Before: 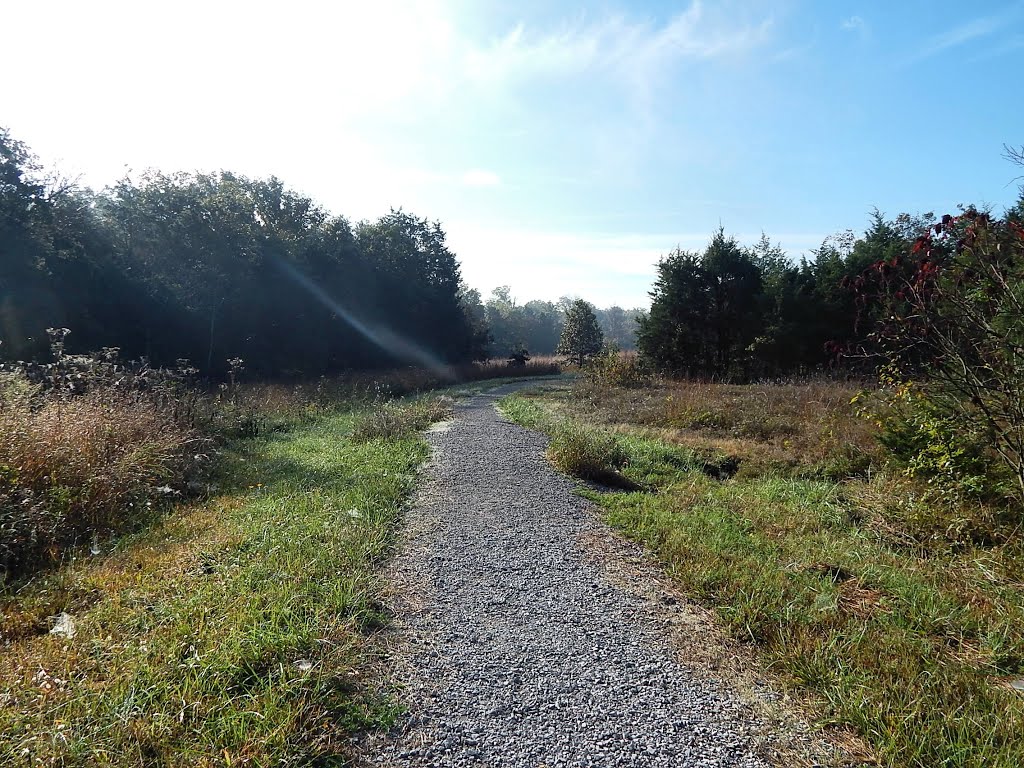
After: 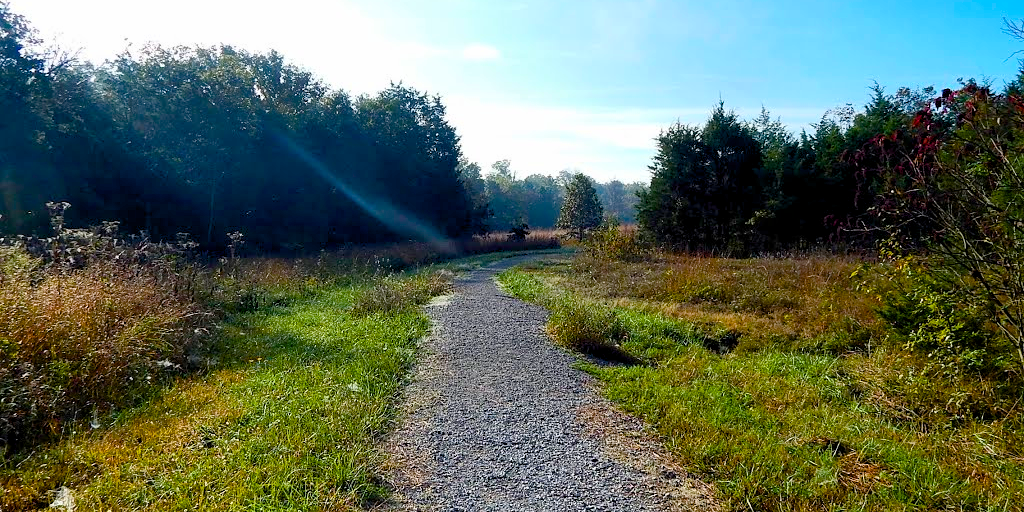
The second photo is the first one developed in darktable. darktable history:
haze removal: compatibility mode true, adaptive false
crop: top 16.521%, bottom 16.752%
color balance rgb: global offset › luminance -0.481%, linear chroma grading › global chroma 15.132%, perceptual saturation grading › global saturation 20%, perceptual saturation grading › highlights -14.331%, perceptual saturation grading › shadows 49.726%, global vibrance 30.573%
